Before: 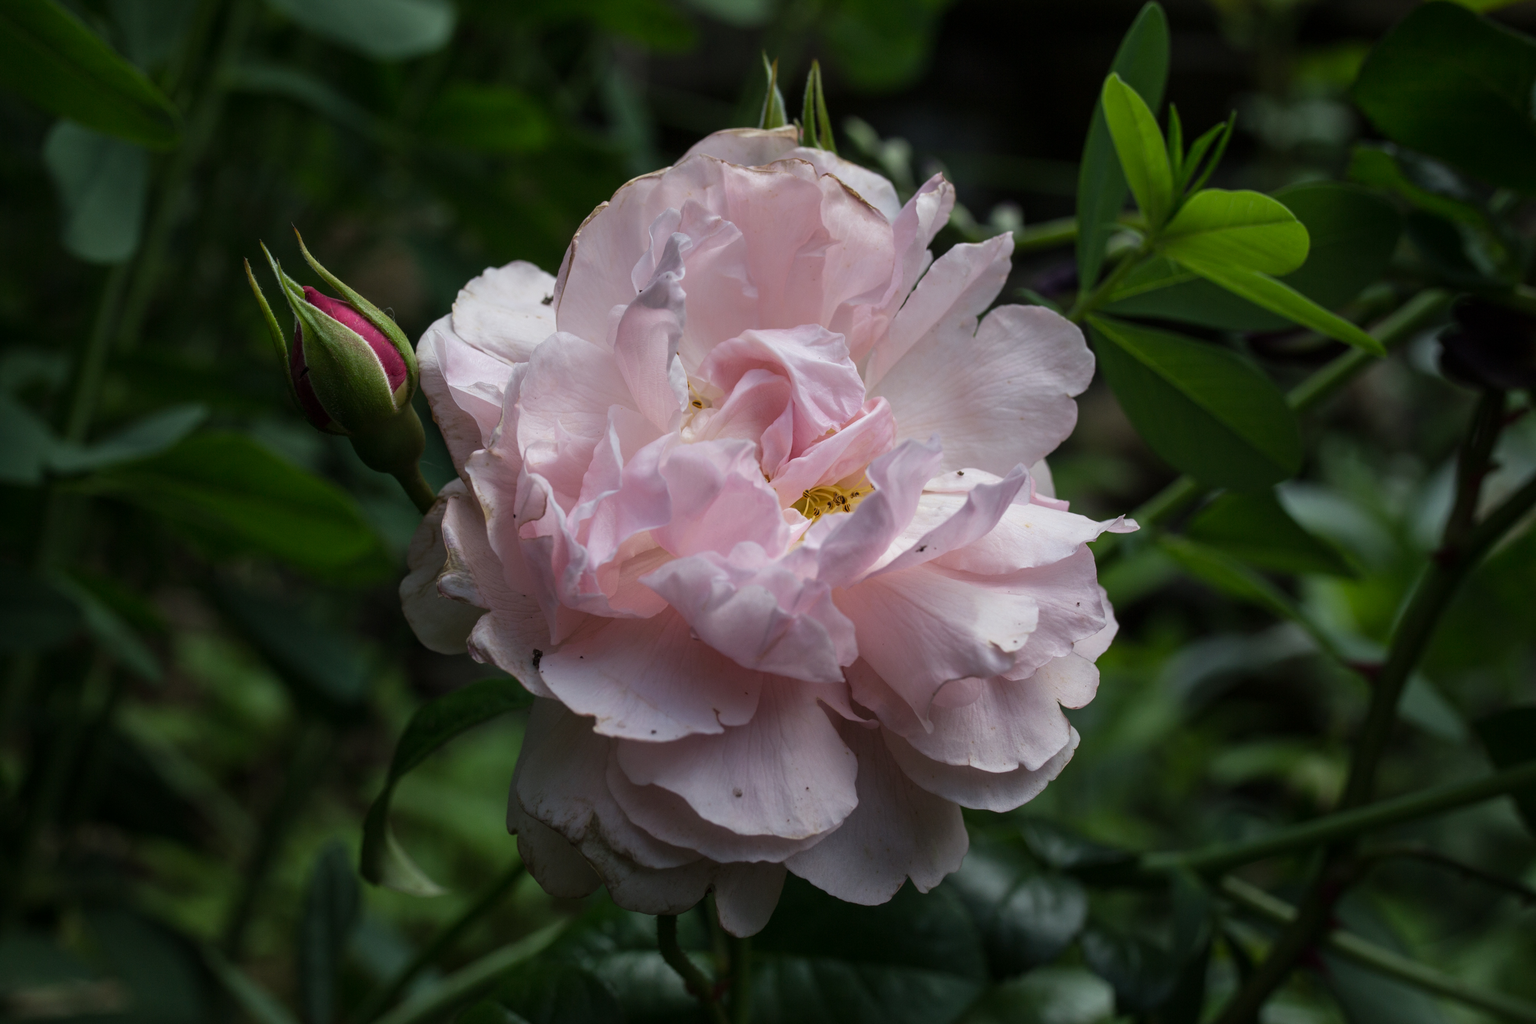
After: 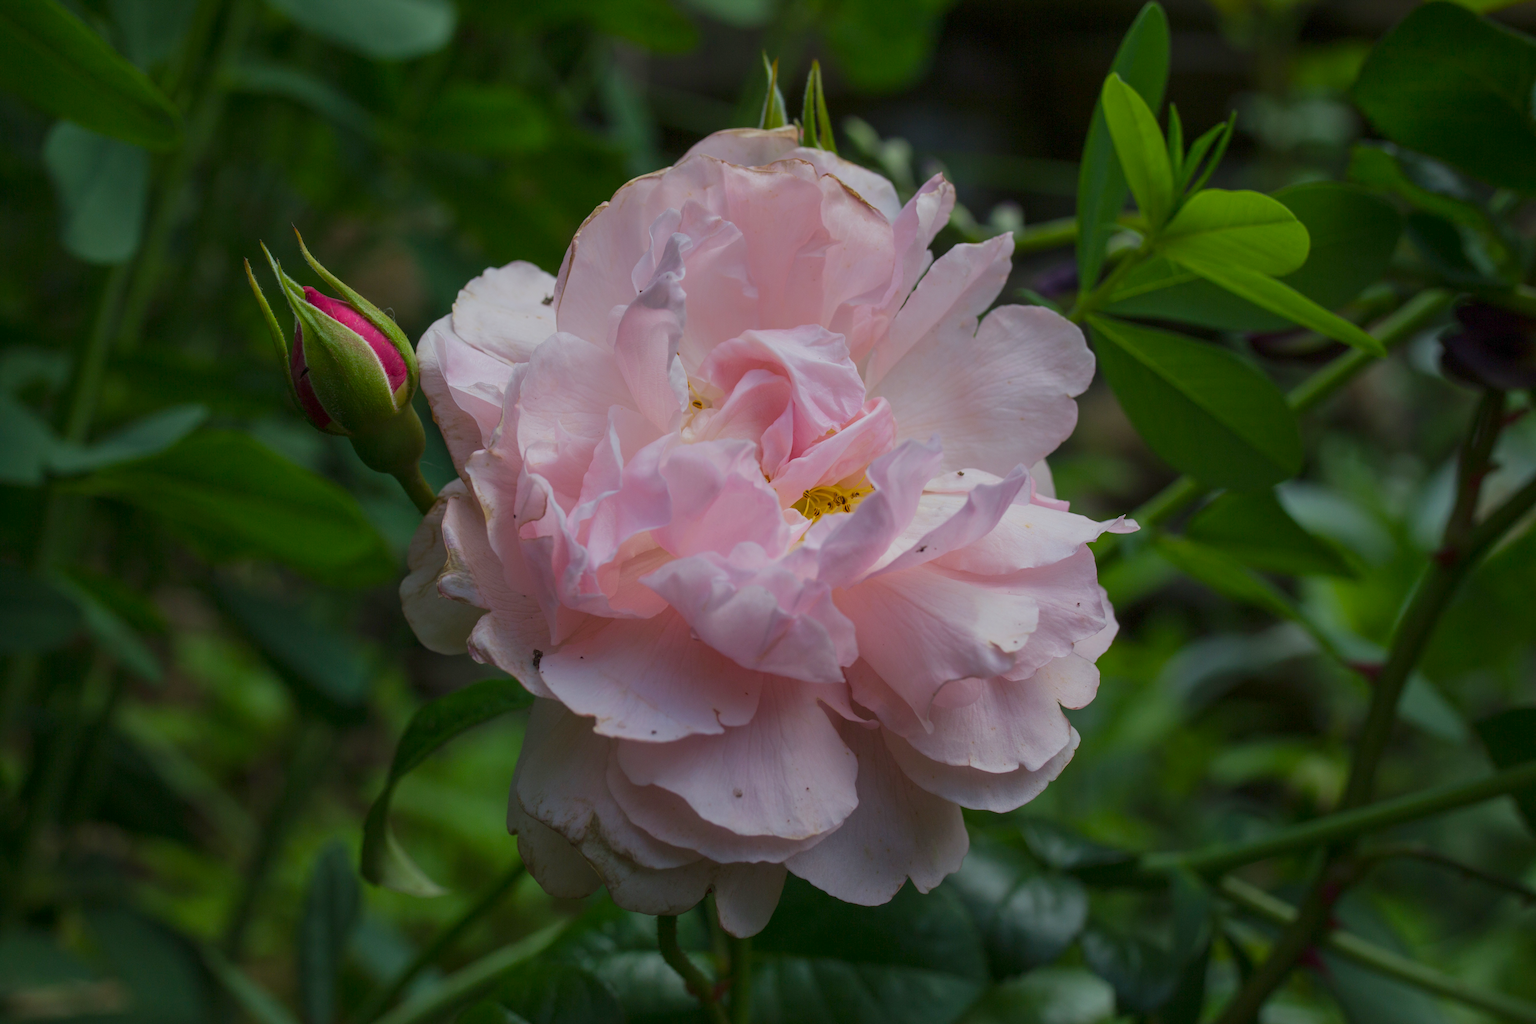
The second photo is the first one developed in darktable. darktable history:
color balance rgb: linear chroma grading › global chroma 15.439%, perceptual saturation grading › global saturation 0.275%, global vibrance 24.44%, contrast -25.055%
